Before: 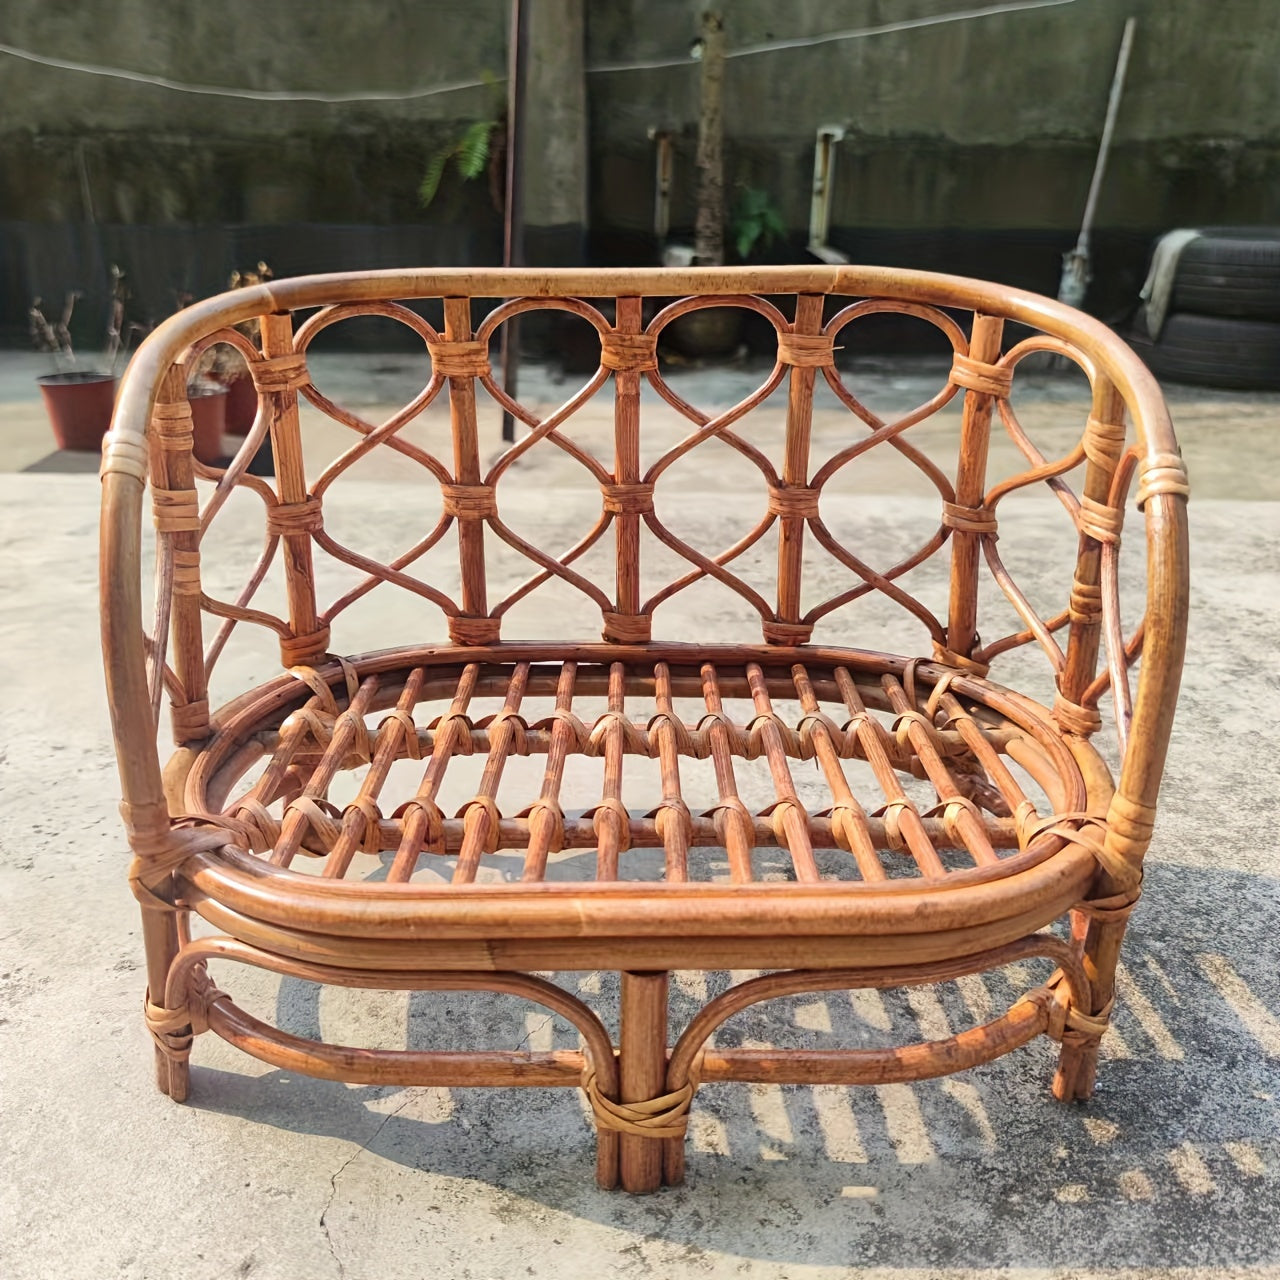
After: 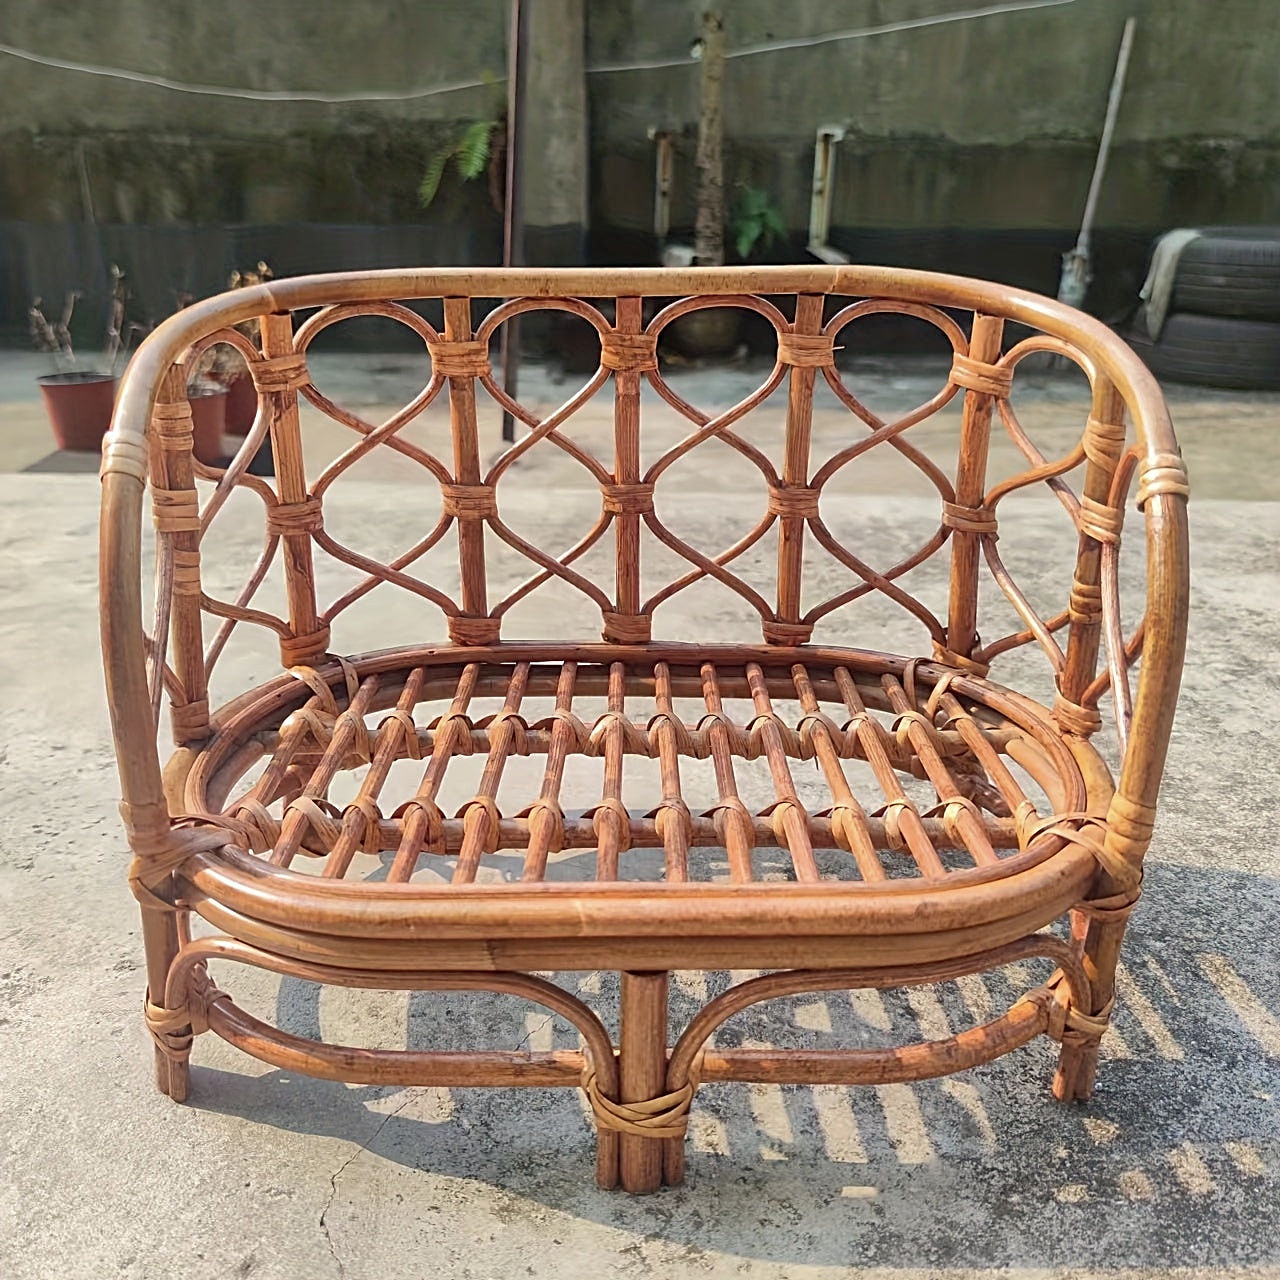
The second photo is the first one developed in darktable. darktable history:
shadows and highlights: on, module defaults
color zones: curves: ch1 [(0, 0.469) (0.01, 0.469) (0.12, 0.446) (0.248, 0.469) (0.5, 0.5) (0.748, 0.5) (0.99, 0.469) (1, 0.469)]
sharpen: on, module defaults
